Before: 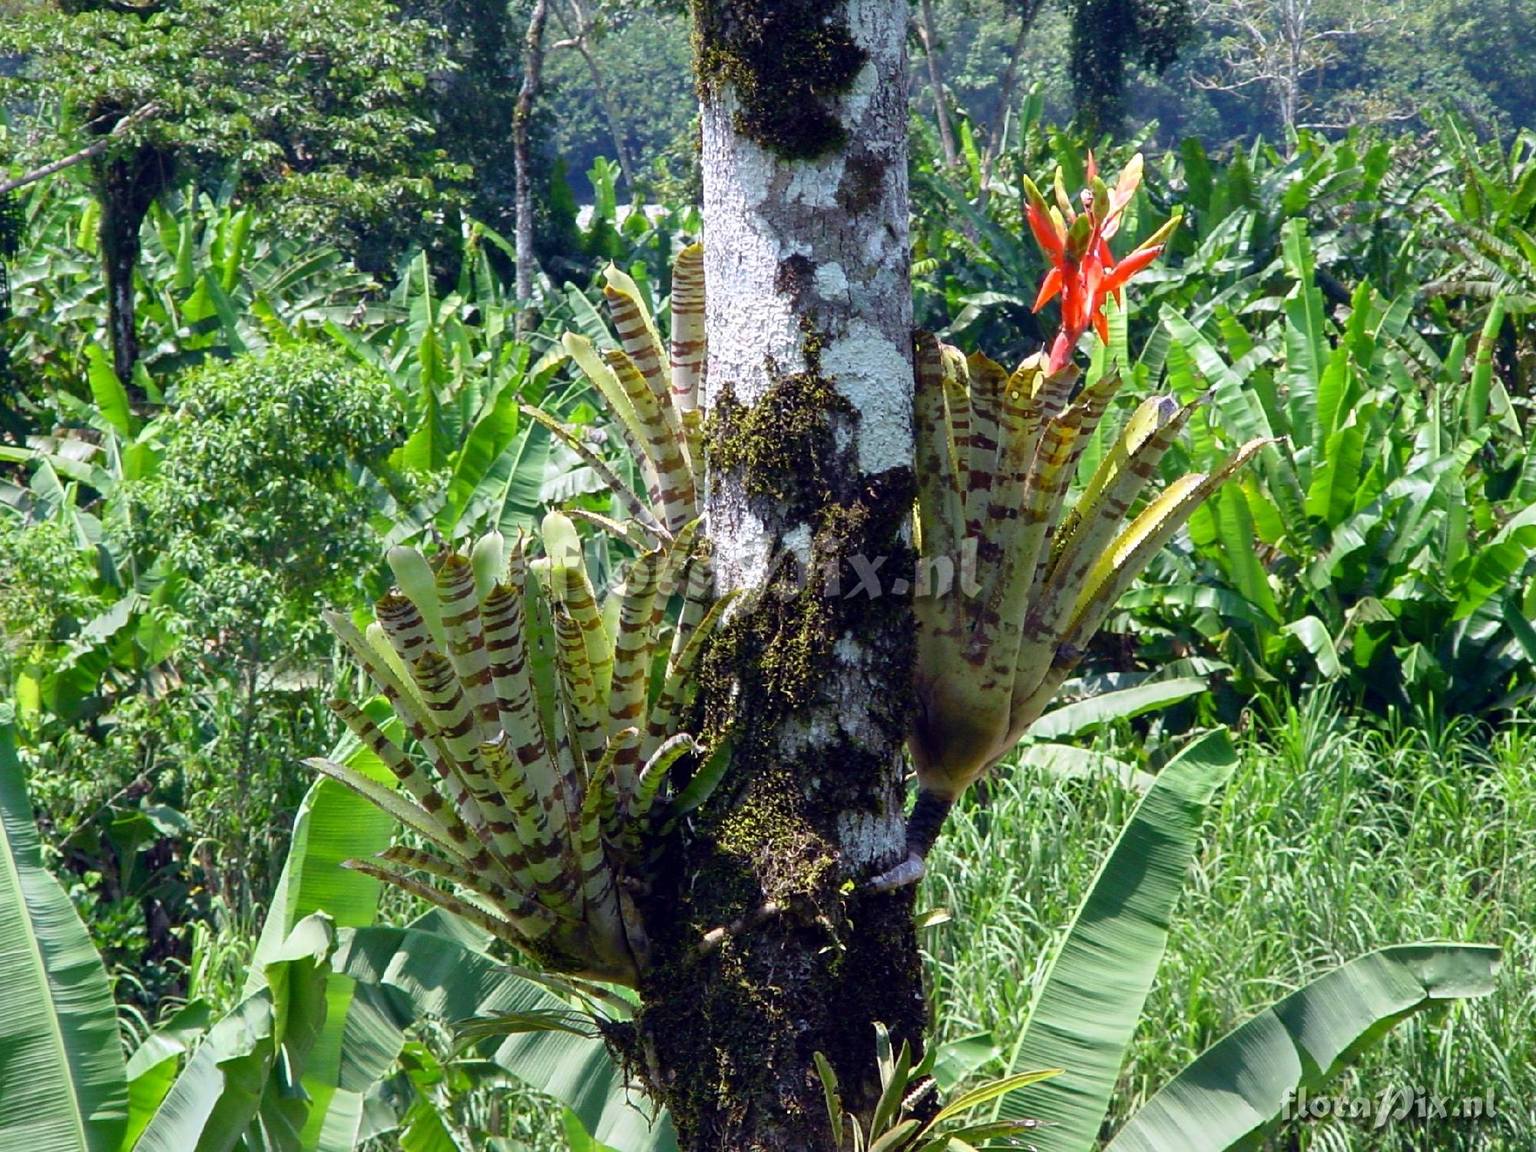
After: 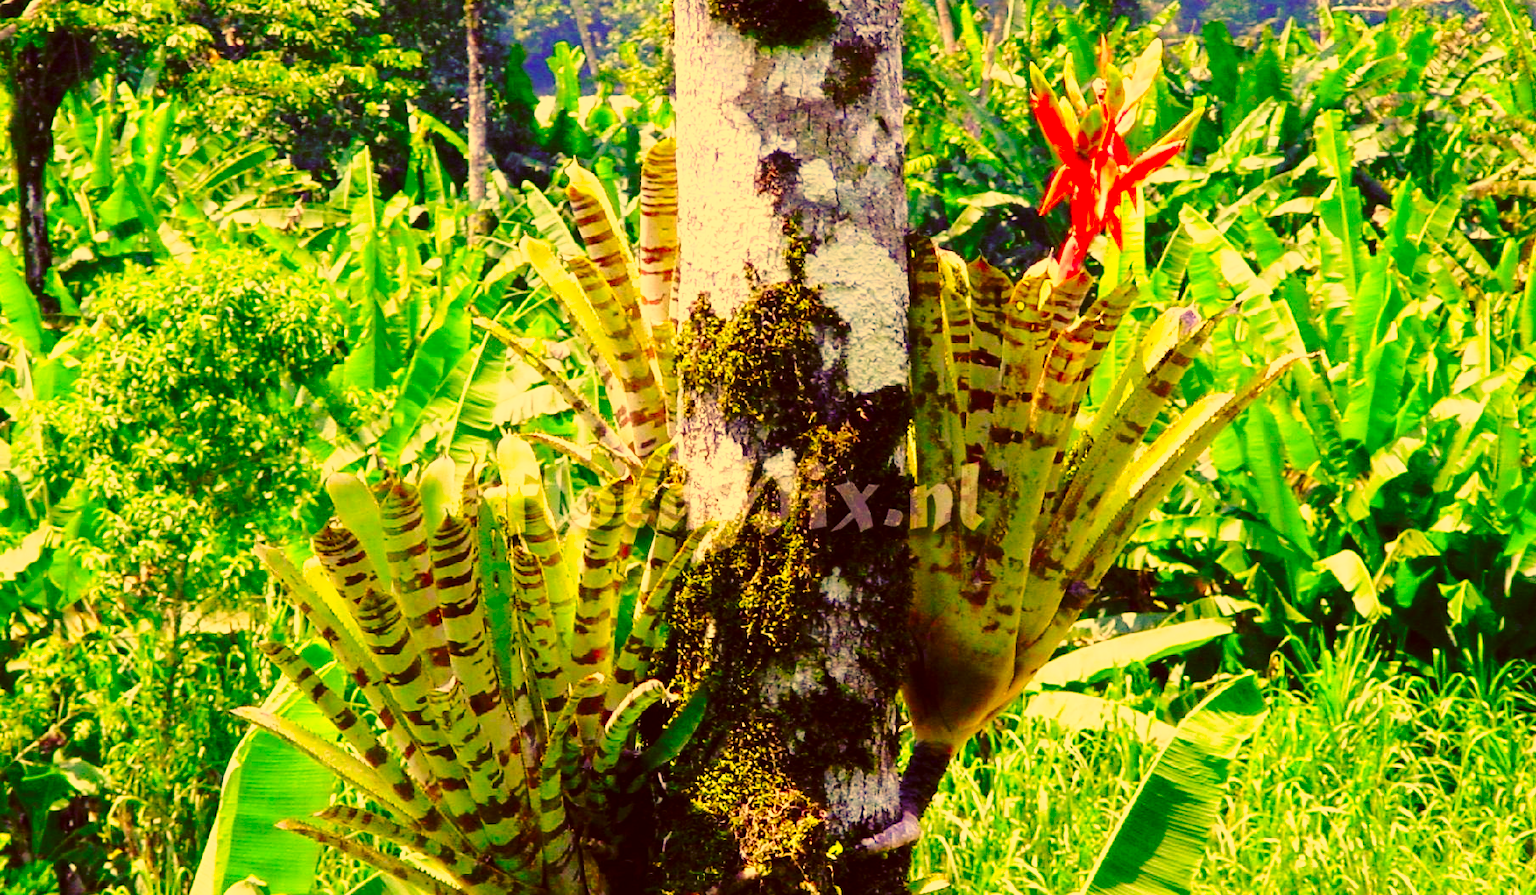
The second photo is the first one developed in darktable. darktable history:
base curve: curves: ch0 [(0, 0) (0.032, 0.037) (0.105, 0.228) (0.435, 0.76) (0.856, 0.983) (1, 1)], preserve colors none
crop: left 6.015%, top 10.285%, right 3.507%, bottom 19.358%
color correction: highlights a* 10.84, highlights b* 30.51, shadows a* 2.84, shadows b* 17.34, saturation 1.72
